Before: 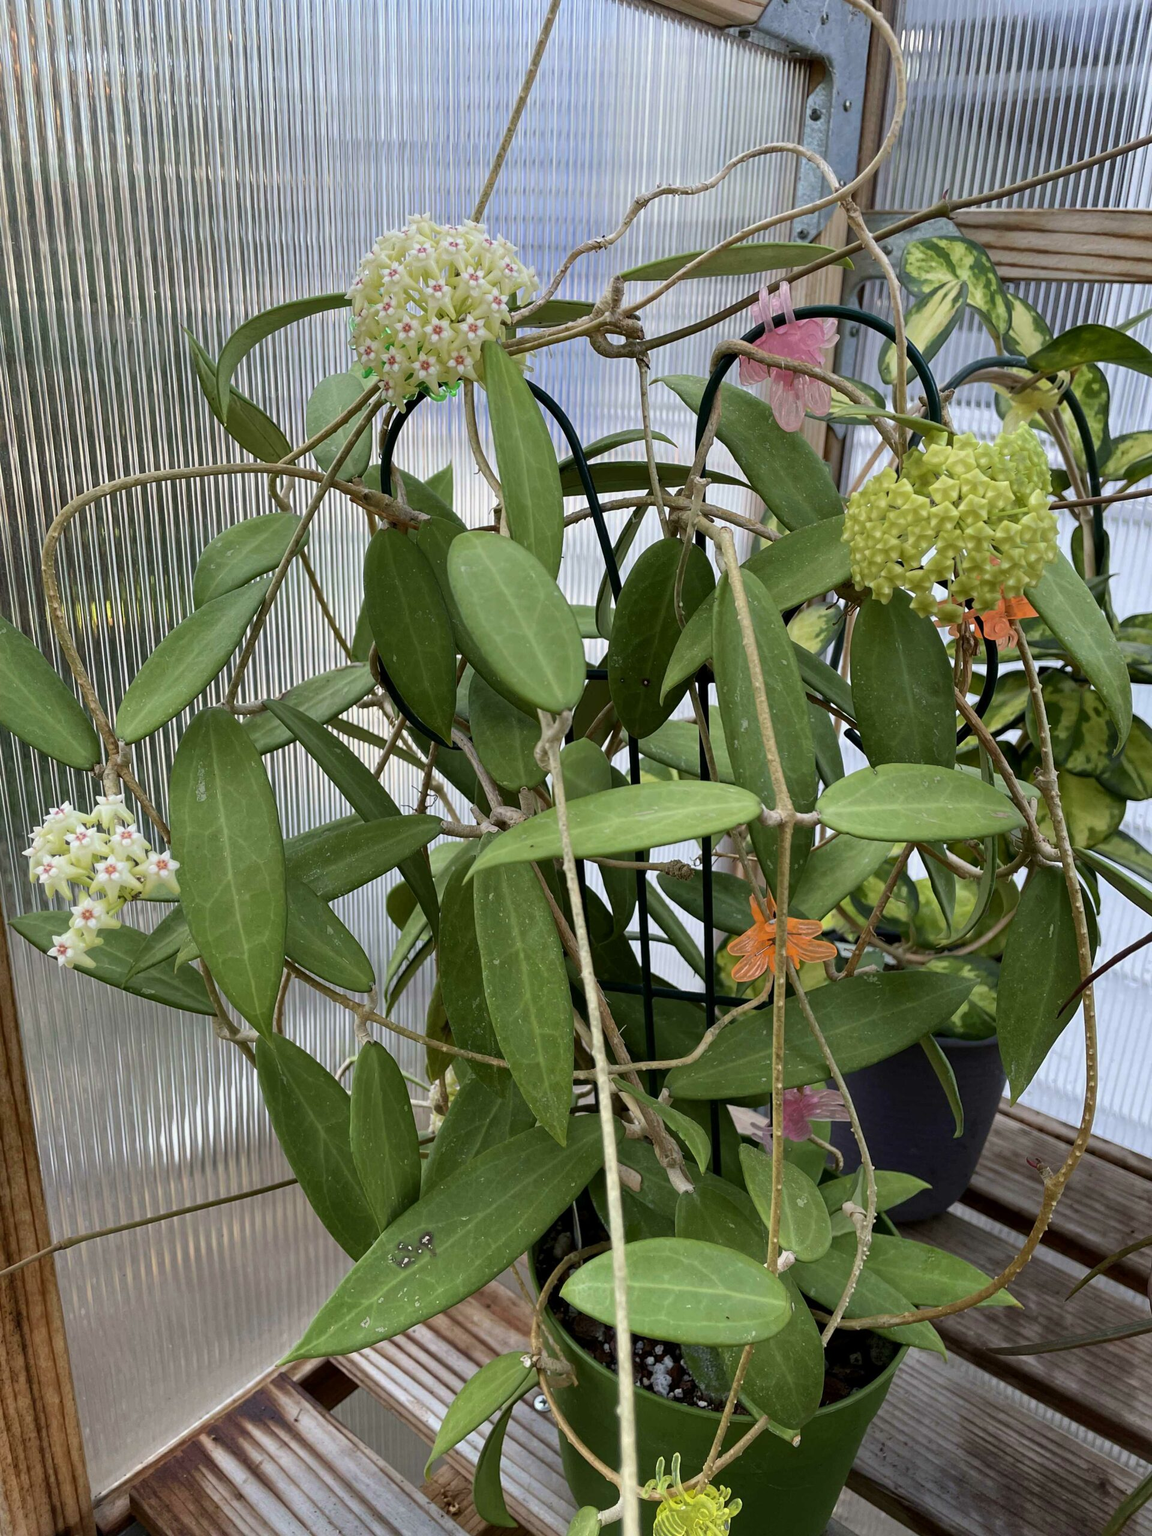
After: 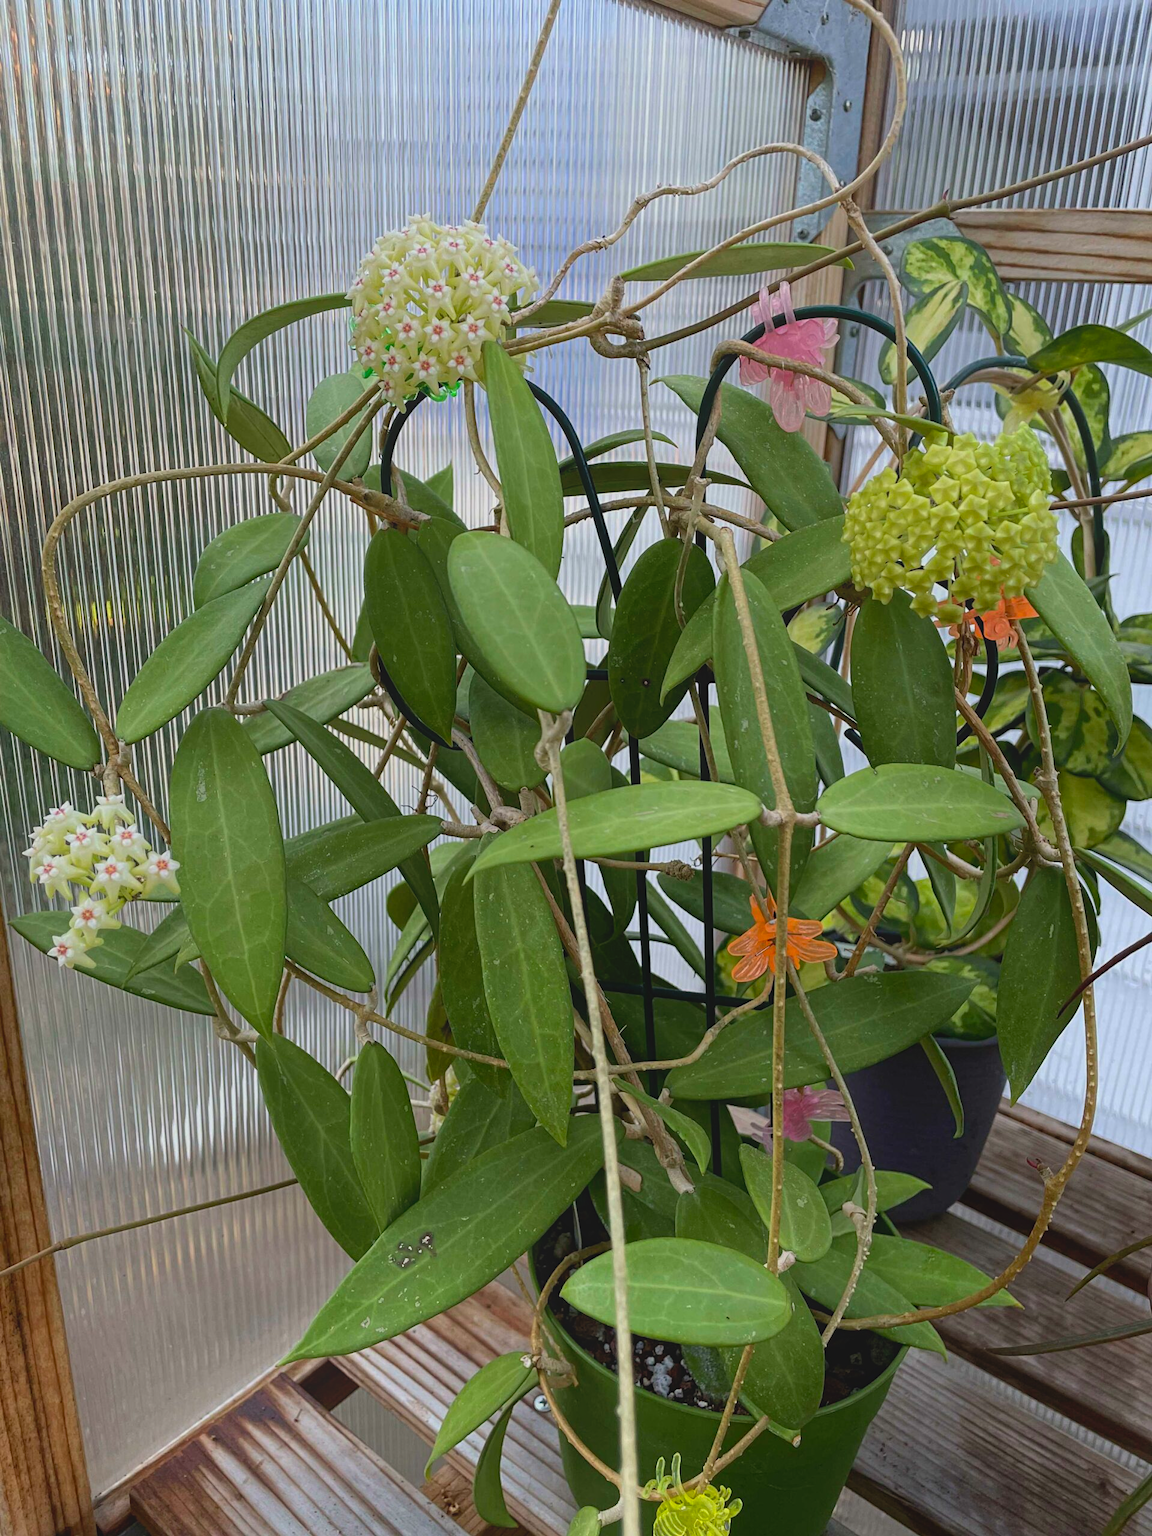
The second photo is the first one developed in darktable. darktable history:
contrast equalizer: octaves 7, y [[0.439, 0.44, 0.442, 0.457, 0.493, 0.498], [0.5 ×6], [0.5 ×6], [0 ×6], [0 ×6]]
